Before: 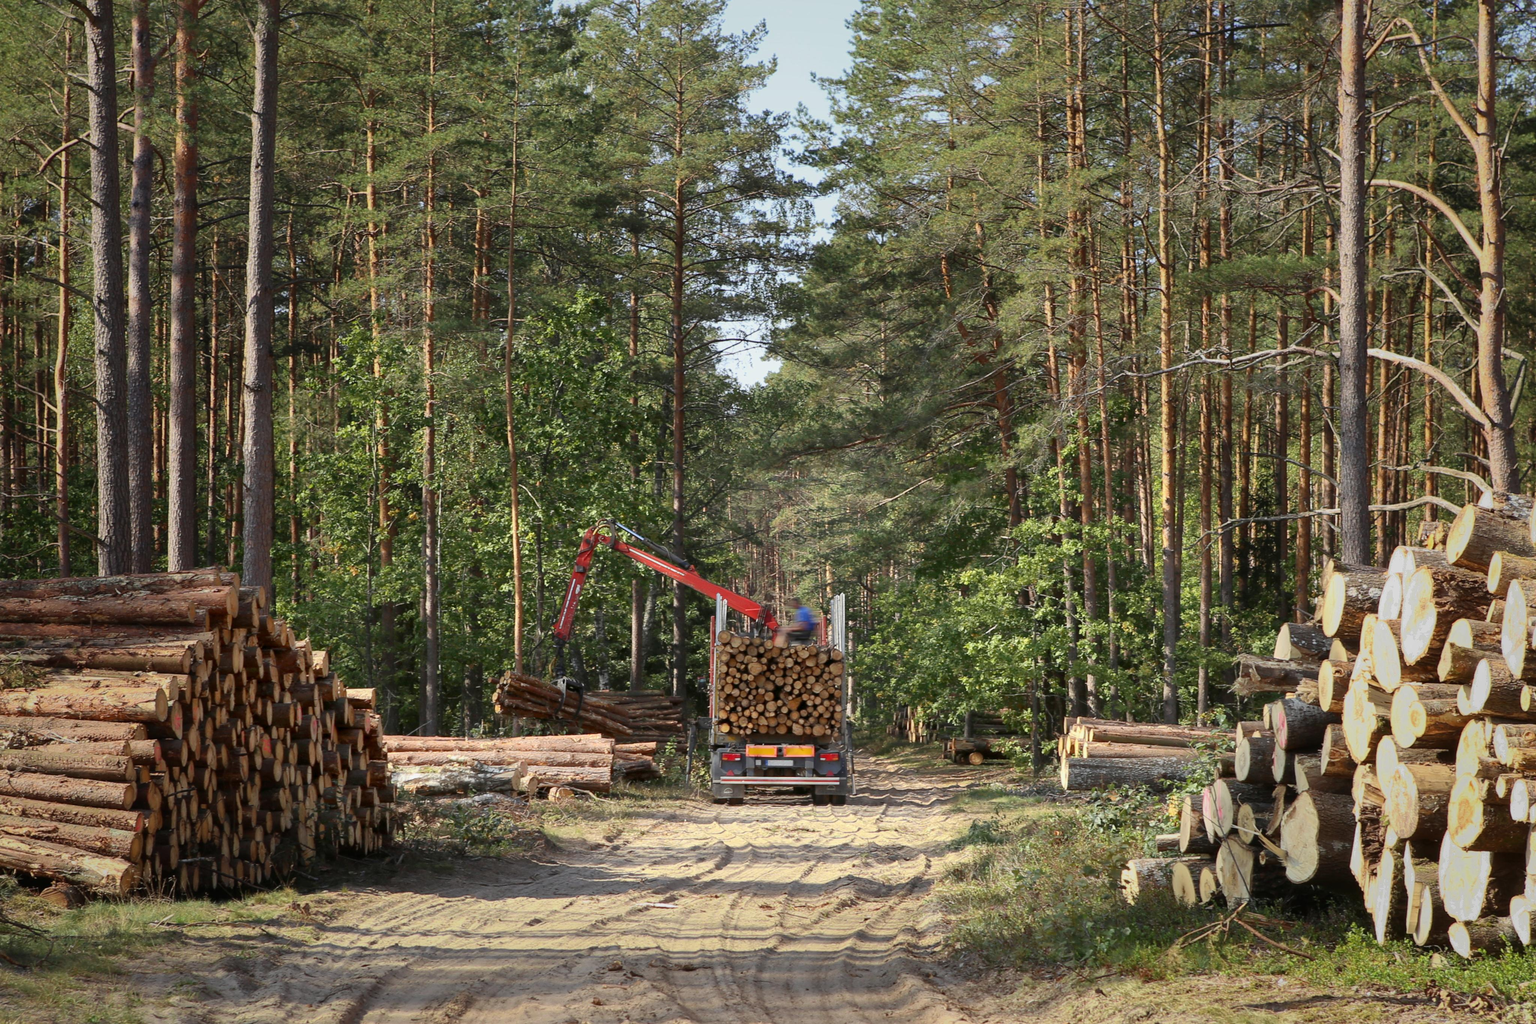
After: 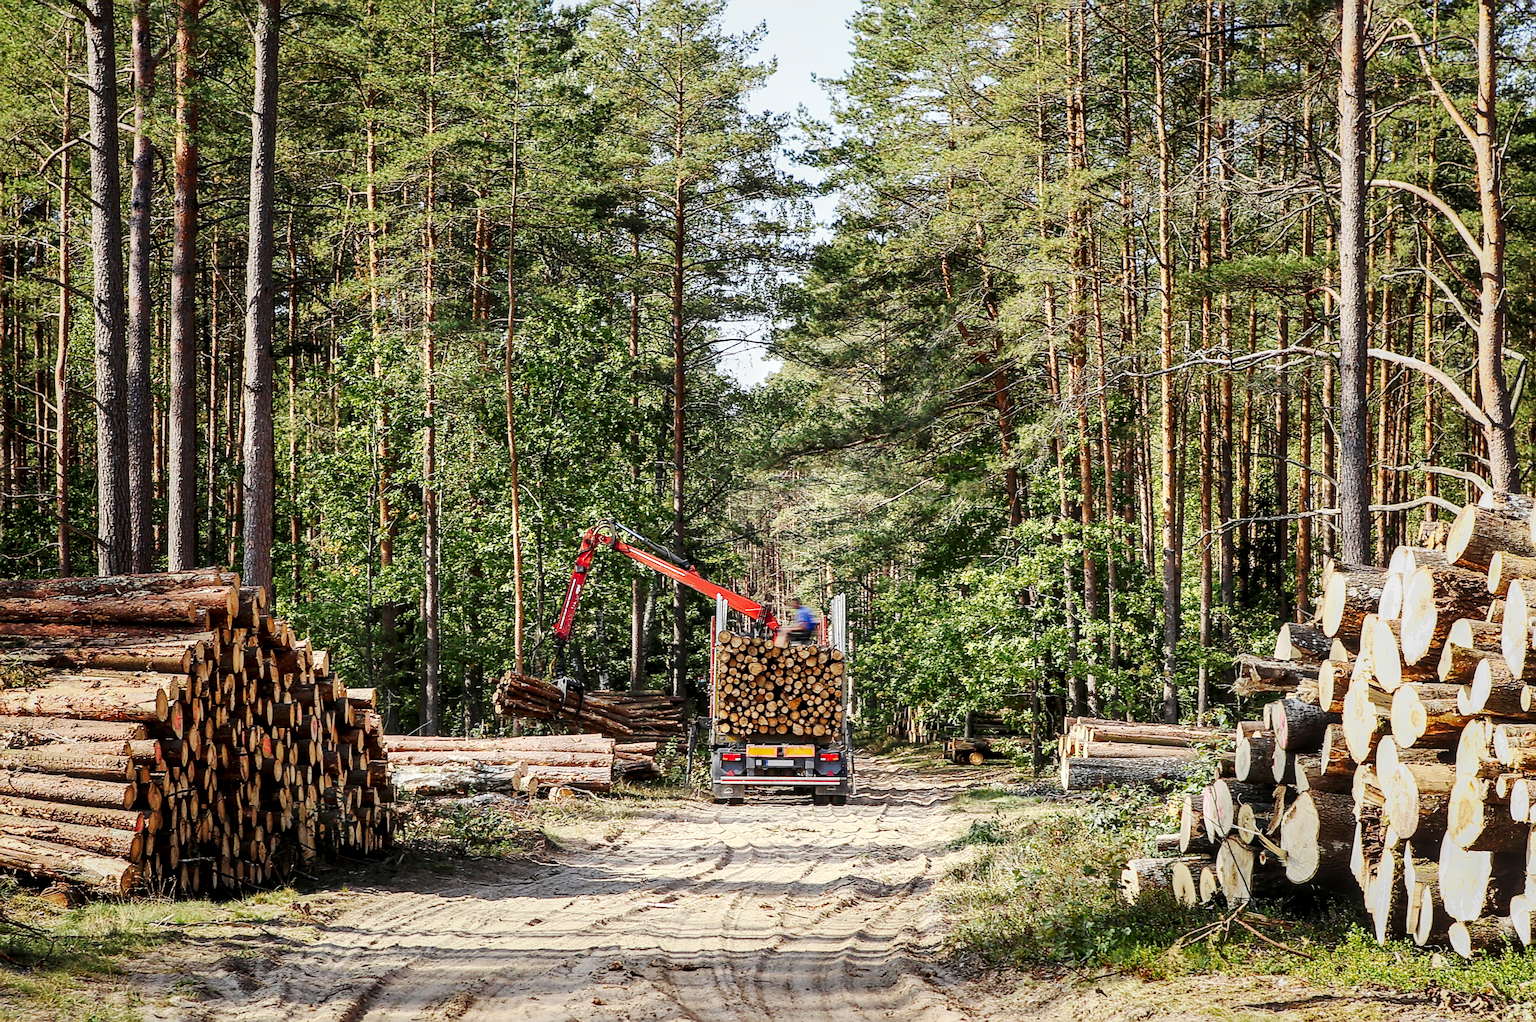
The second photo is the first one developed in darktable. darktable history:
local contrast: highlights 57%, detail 146%
crop: bottom 0.061%
tone curve: curves: ch0 [(0, 0.011) (0.104, 0.085) (0.236, 0.234) (0.398, 0.507) (0.472, 0.62) (0.641, 0.773) (0.835, 0.883) (1, 0.961)]; ch1 [(0, 0) (0.353, 0.344) (0.43, 0.401) (0.479, 0.476) (0.502, 0.504) (0.54, 0.542) (0.602, 0.613) (0.638, 0.668) (0.693, 0.727) (1, 1)]; ch2 [(0, 0) (0.34, 0.314) (0.434, 0.43) (0.5, 0.506) (0.528, 0.534) (0.55, 0.567) (0.595, 0.613) (0.644, 0.729) (1, 1)], preserve colors none
sharpen: radius 2.82, amount 0.725
